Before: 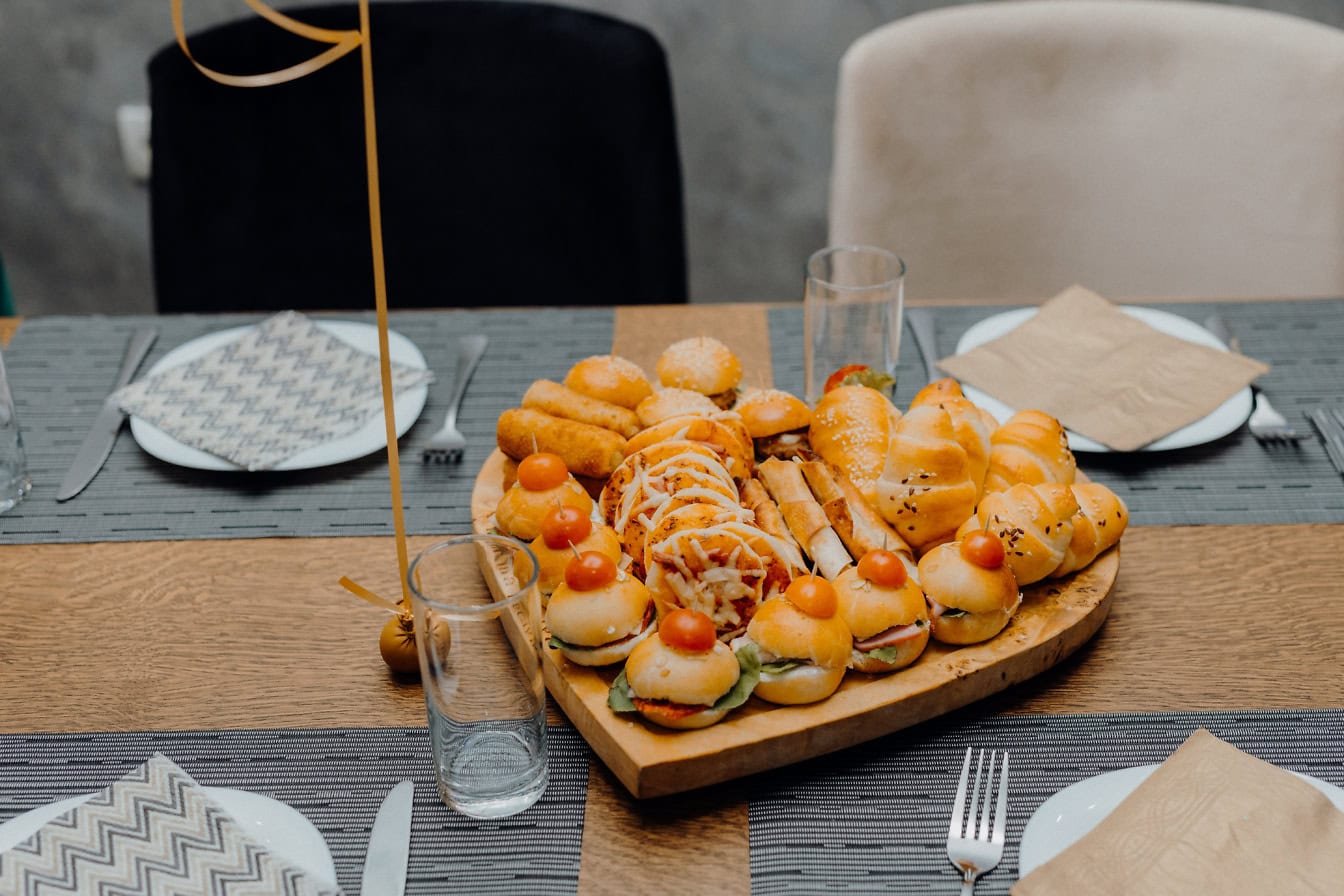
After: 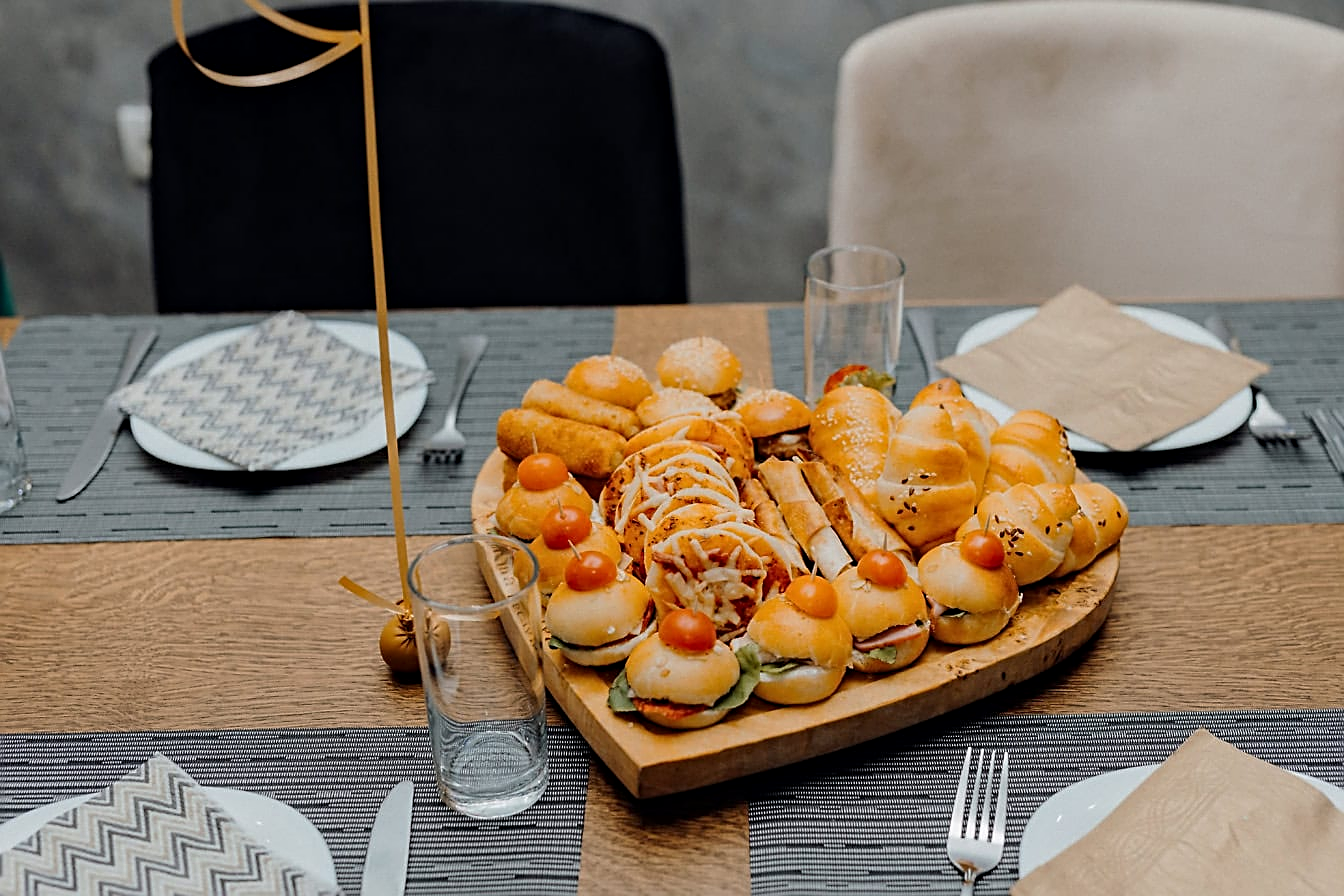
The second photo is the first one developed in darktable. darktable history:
contrast equalizer: octaves 7, y [[0.5, 0.504, 0.515, 0.527, 0.535, 0.534], [0.5 ×6], [0.491, 0.387, 0.179, 0.068, 0.068, 0.068], [0 ×5, 0.023], [0 ×6]]
sharpen: on, module defaults
